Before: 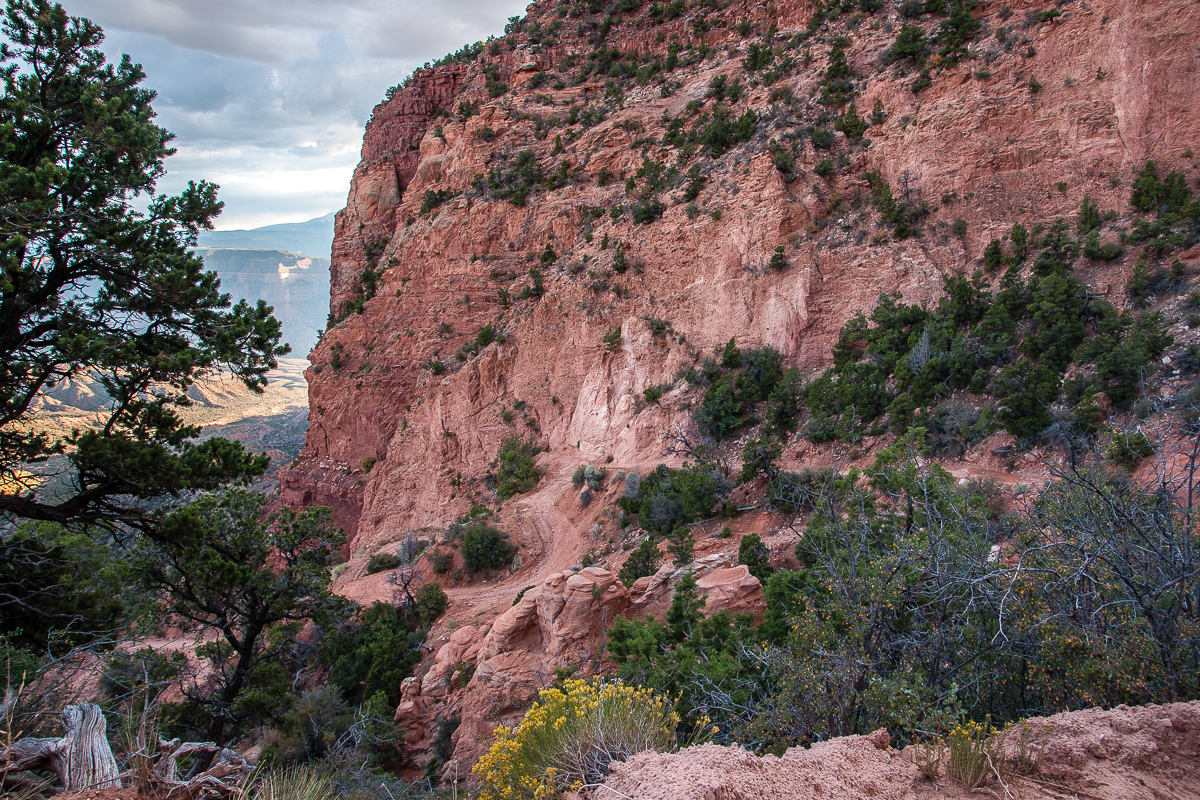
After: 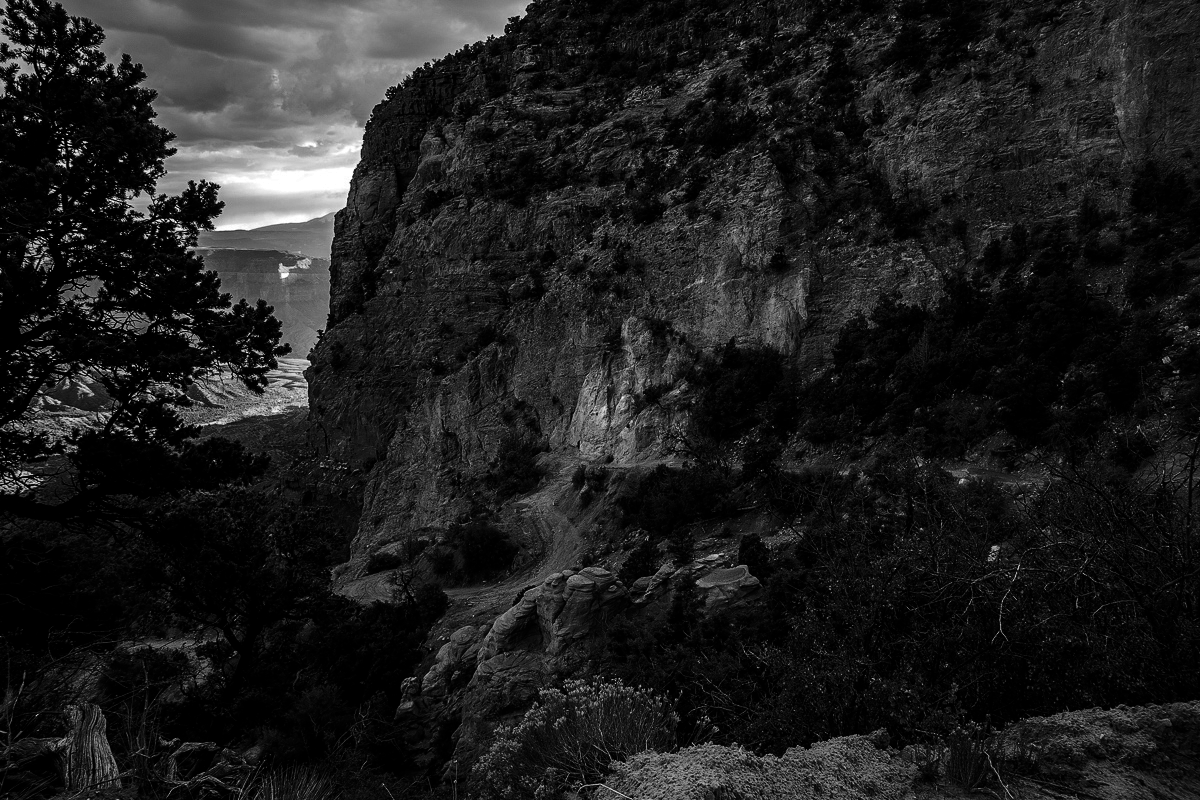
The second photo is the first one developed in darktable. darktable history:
contrast brightness saturation: contrast 0.02, brightness -1, saturation -1
white balance: red 1, blue 1
